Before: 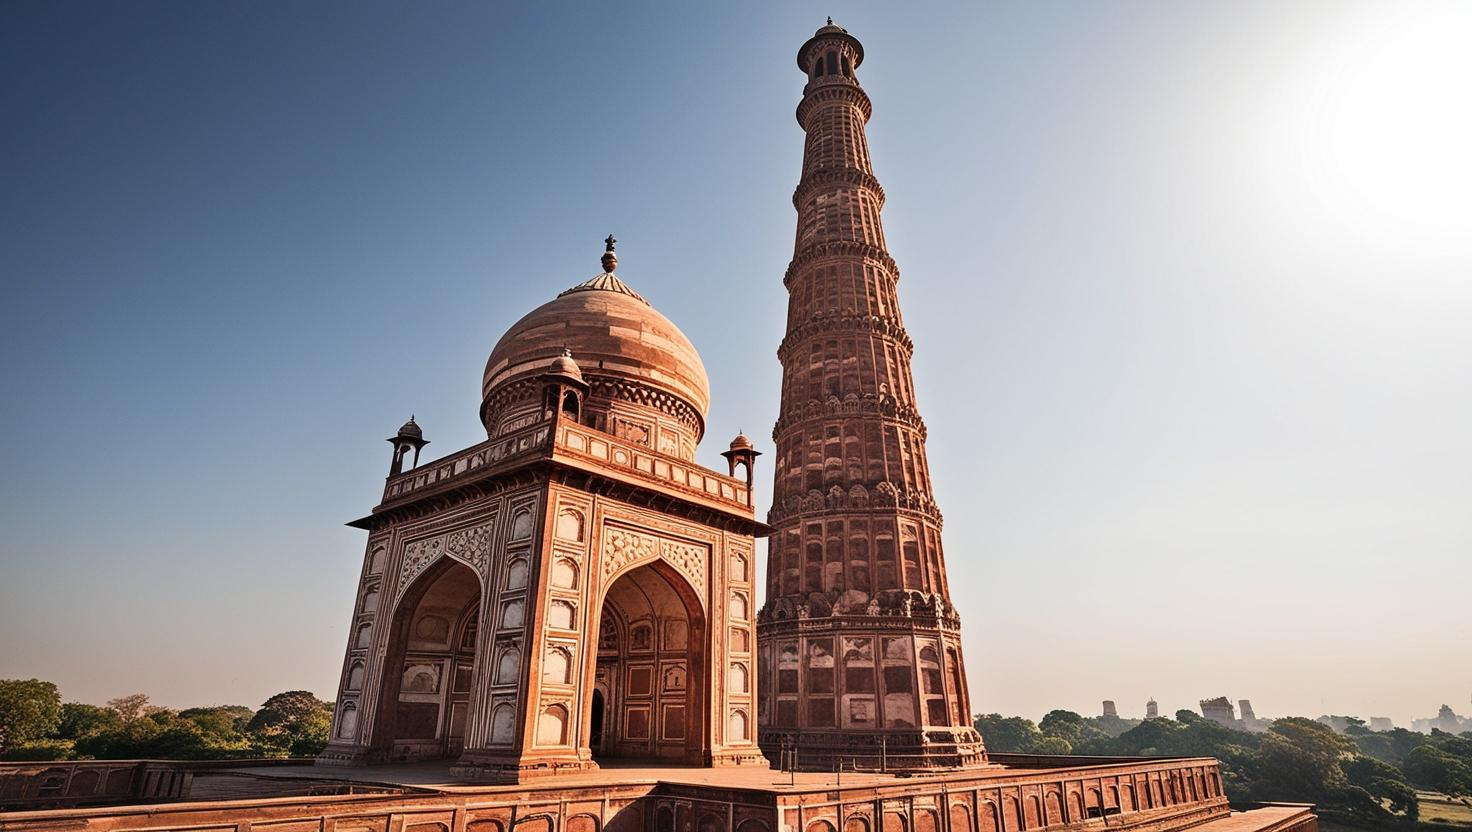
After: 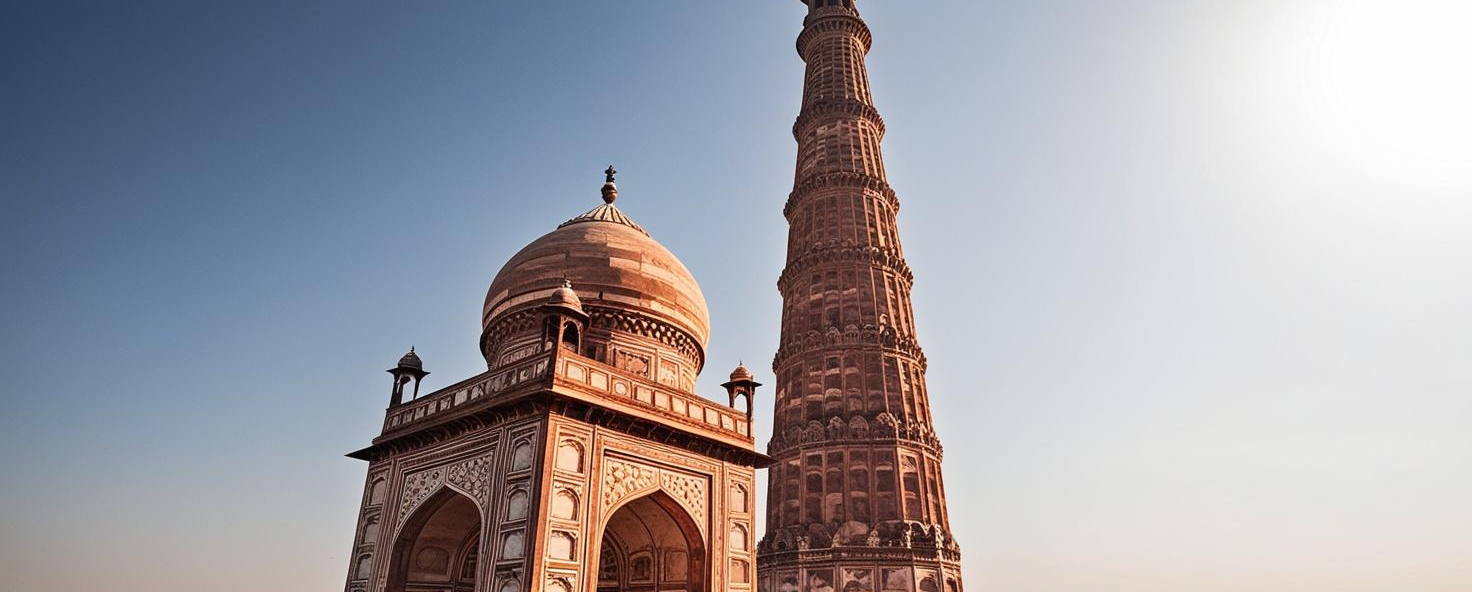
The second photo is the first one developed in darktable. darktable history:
crop and rotate: top 8.385%, bottom 20.429%
